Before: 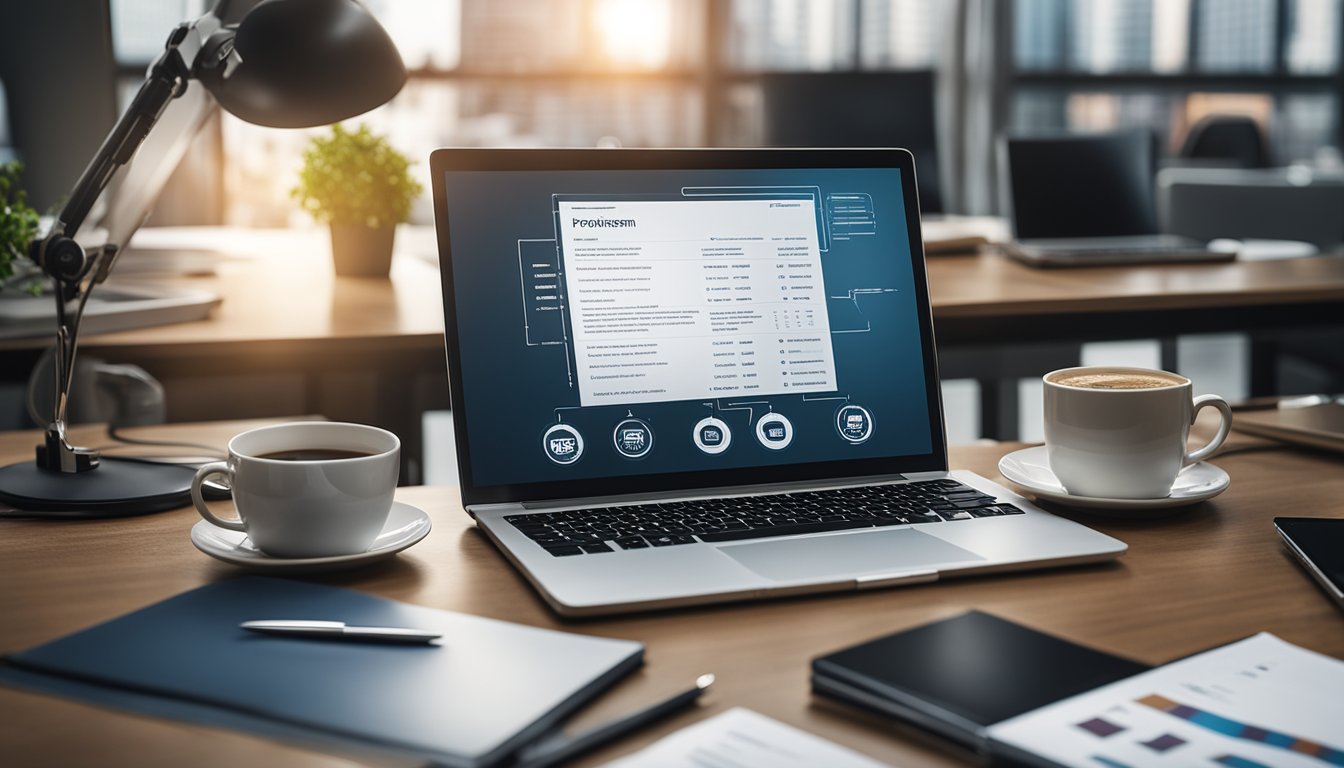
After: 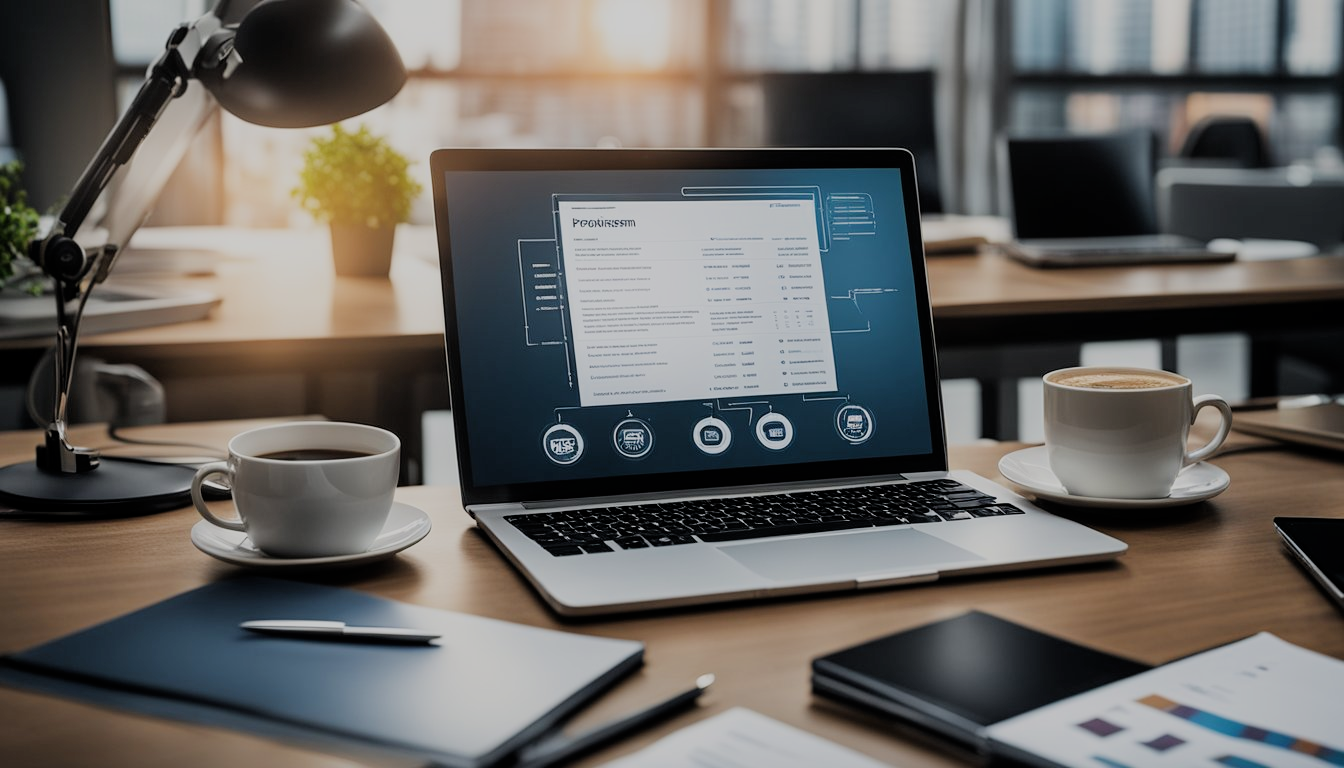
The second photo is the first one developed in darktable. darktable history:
filmic rgb: middle gray luminance 29.97%, black relative exposure -8.92 EV, white relative exposure 6.99 EV, target black luminance 0%, hardness 2.93, latitude 2.67%, contrast 0.962, highlights saturation mix 4.89%, shadows ↔ highlights balance 12.84%, iterations of high-quality reconstruction 0
